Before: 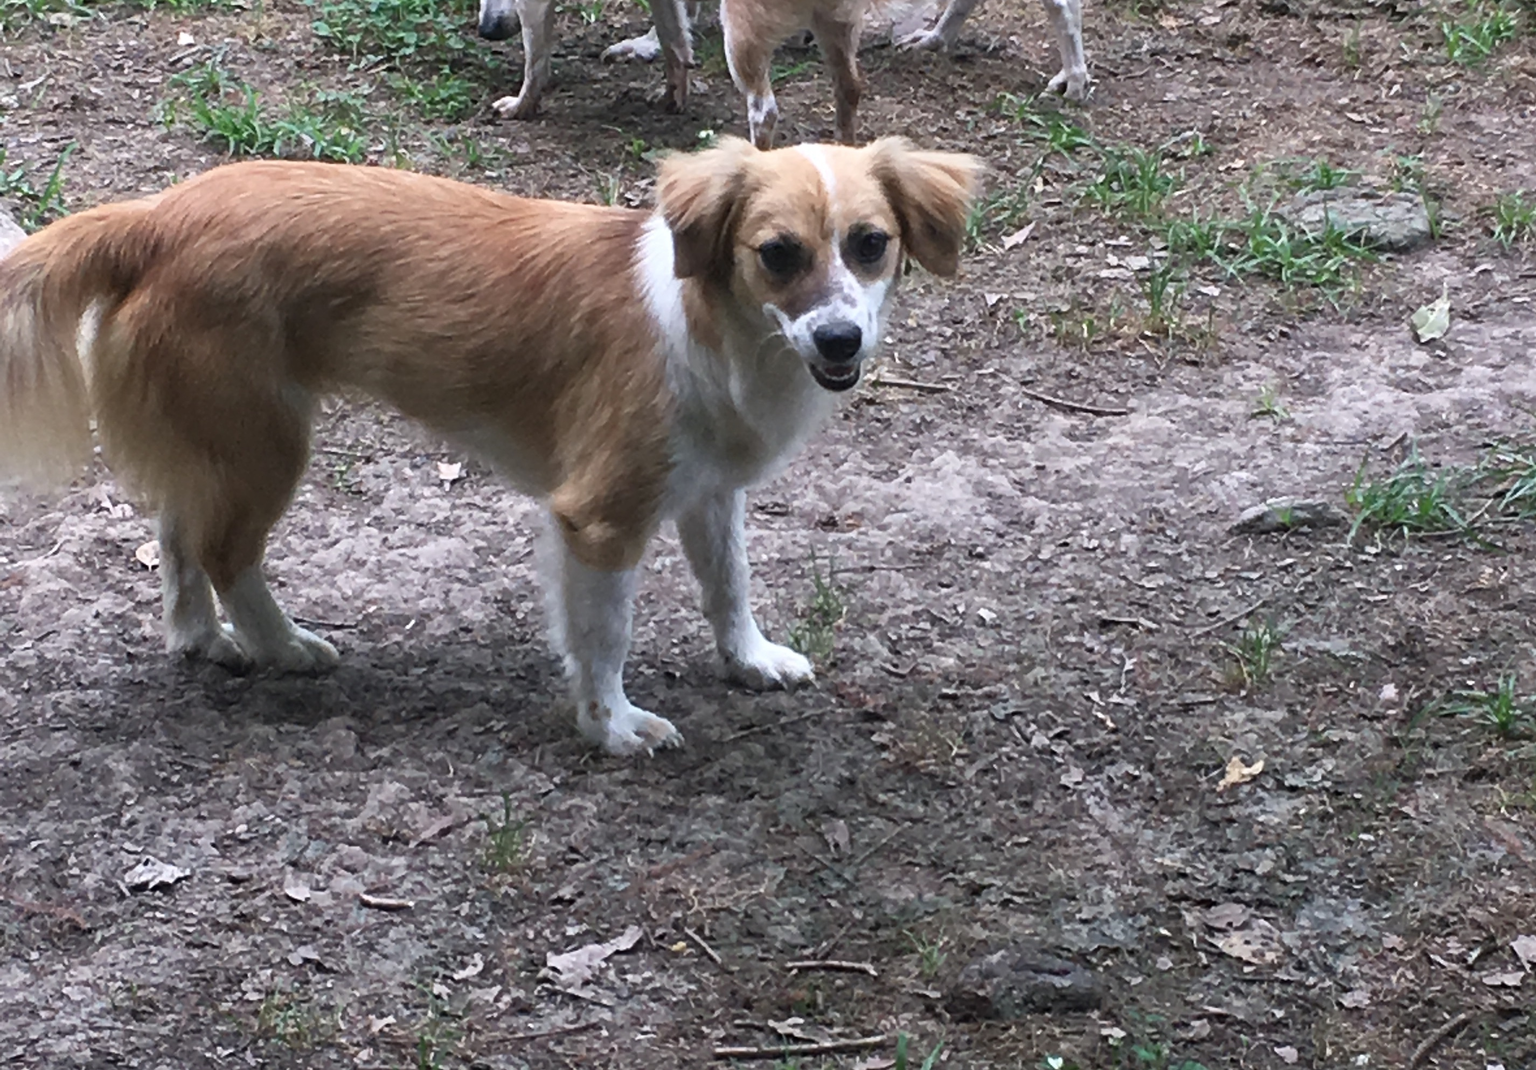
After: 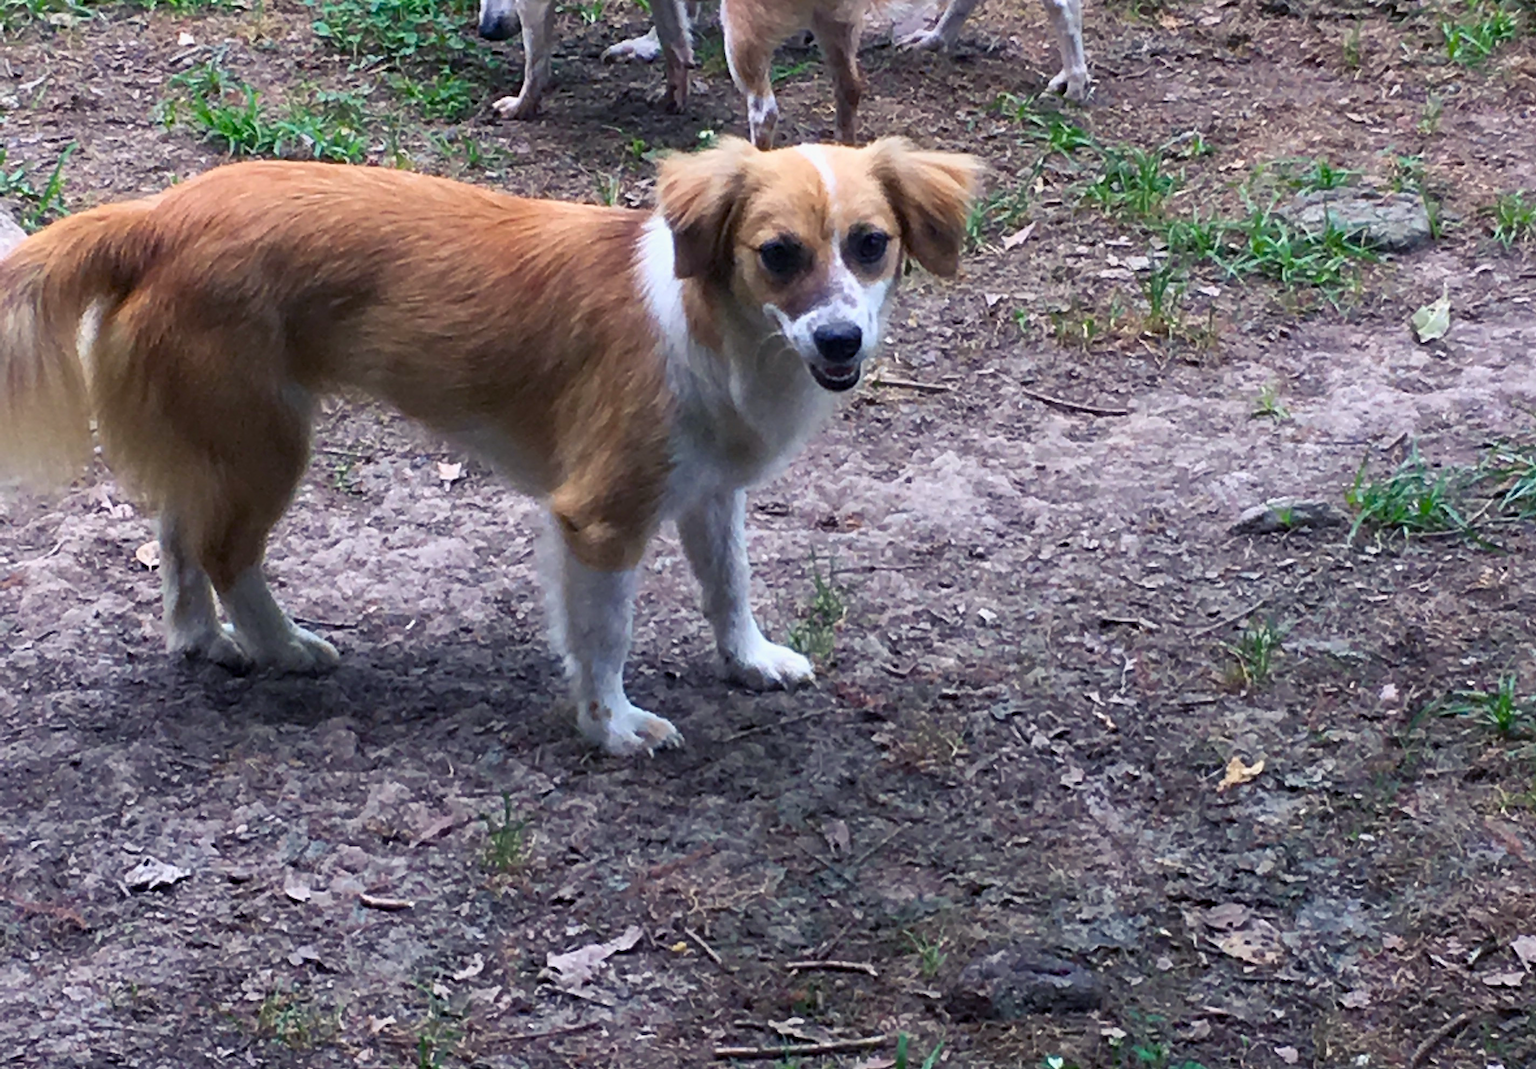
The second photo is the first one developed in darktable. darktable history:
color balance rgb: shadows lift › luminance -21.443%, shadows lift › chroma 6.501%, shadows lift › hue 270.3°, global offset › luminance -0.408%, linear chroma grading › global chroma 14.51%, perceptual saturation grading › global saturation 25.244%, perceptual brilliance grading › global brilliance 1.719%, perceptual brilliance grading › highlights -3.69%, global vibrance 20%
